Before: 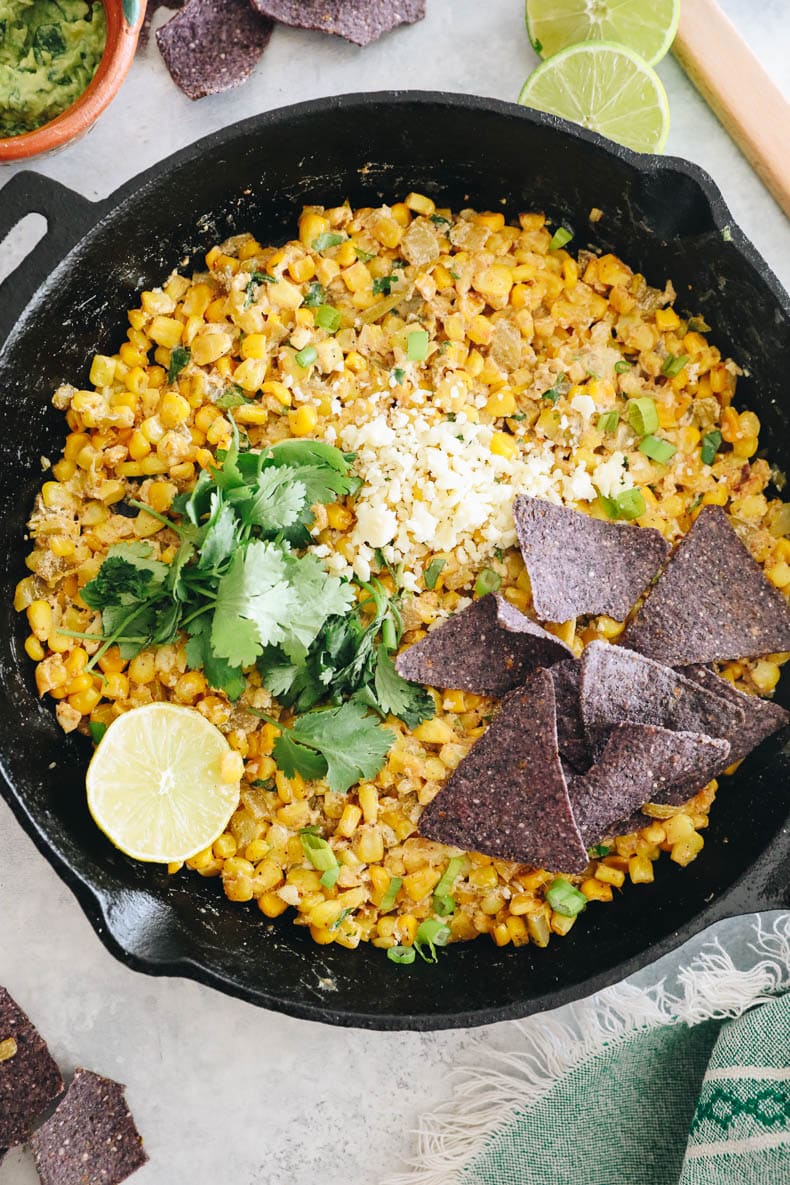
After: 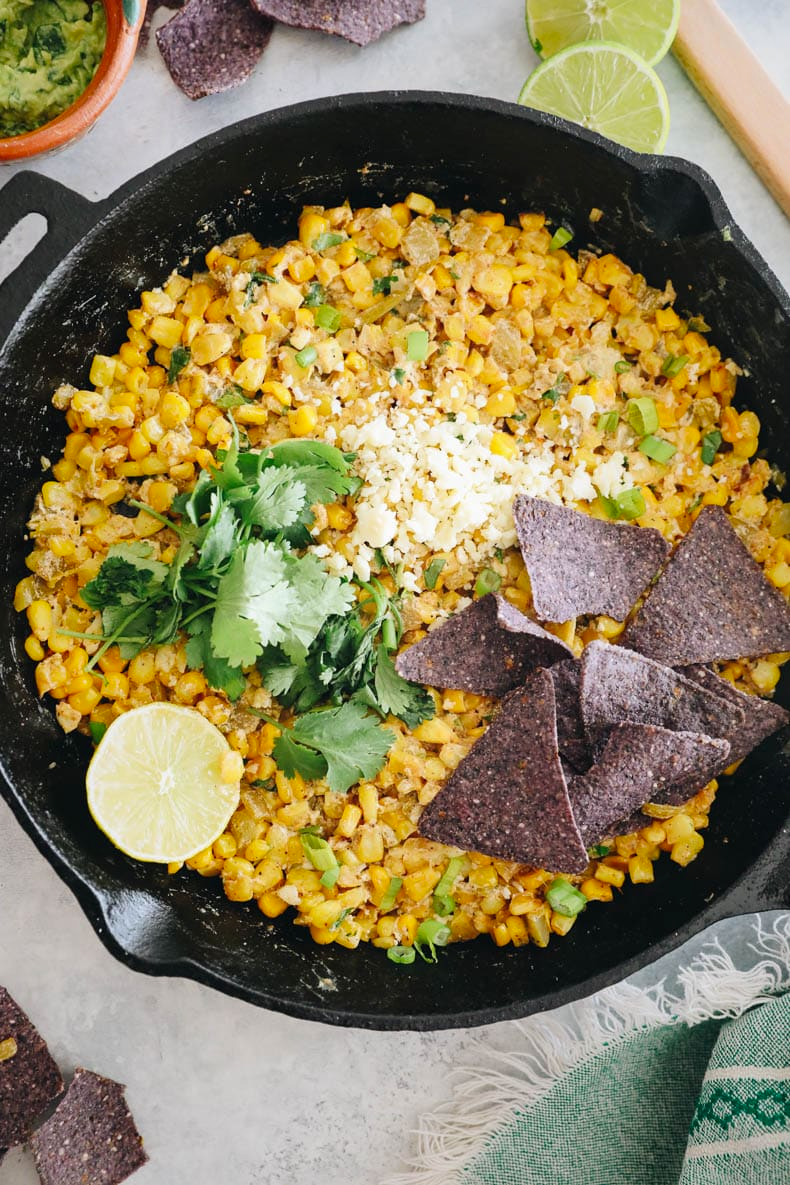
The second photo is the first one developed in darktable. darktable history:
vignetting: fall-off start 17.28%, fall-off radius 137.51%, brightness -0.229, saturation 0.145, width/height ratio 0.616, shape 0.583
